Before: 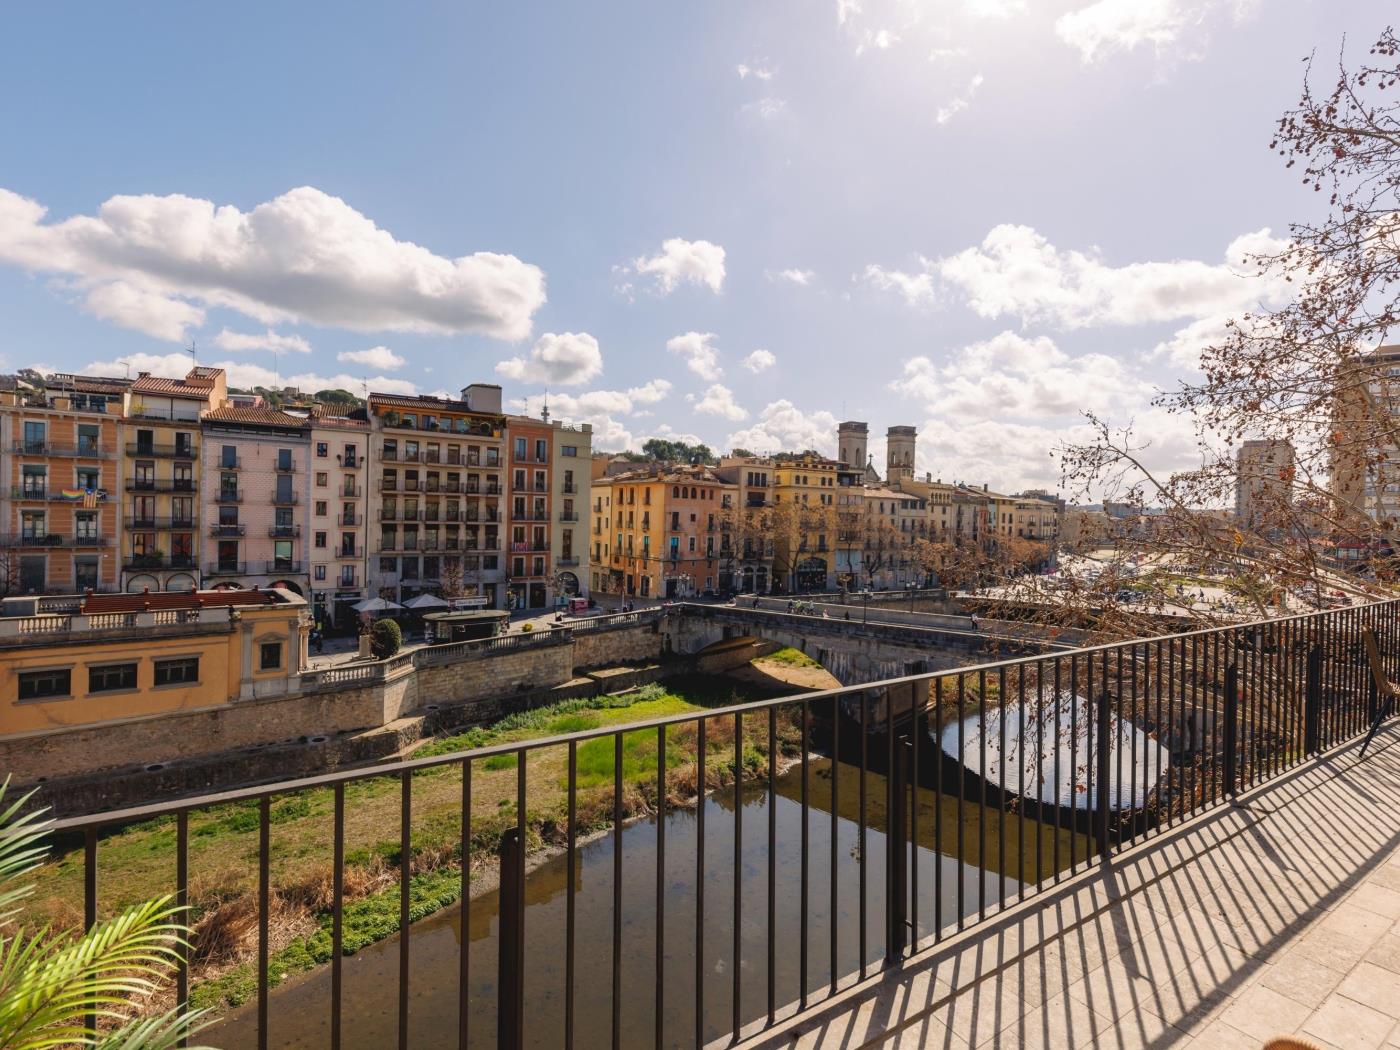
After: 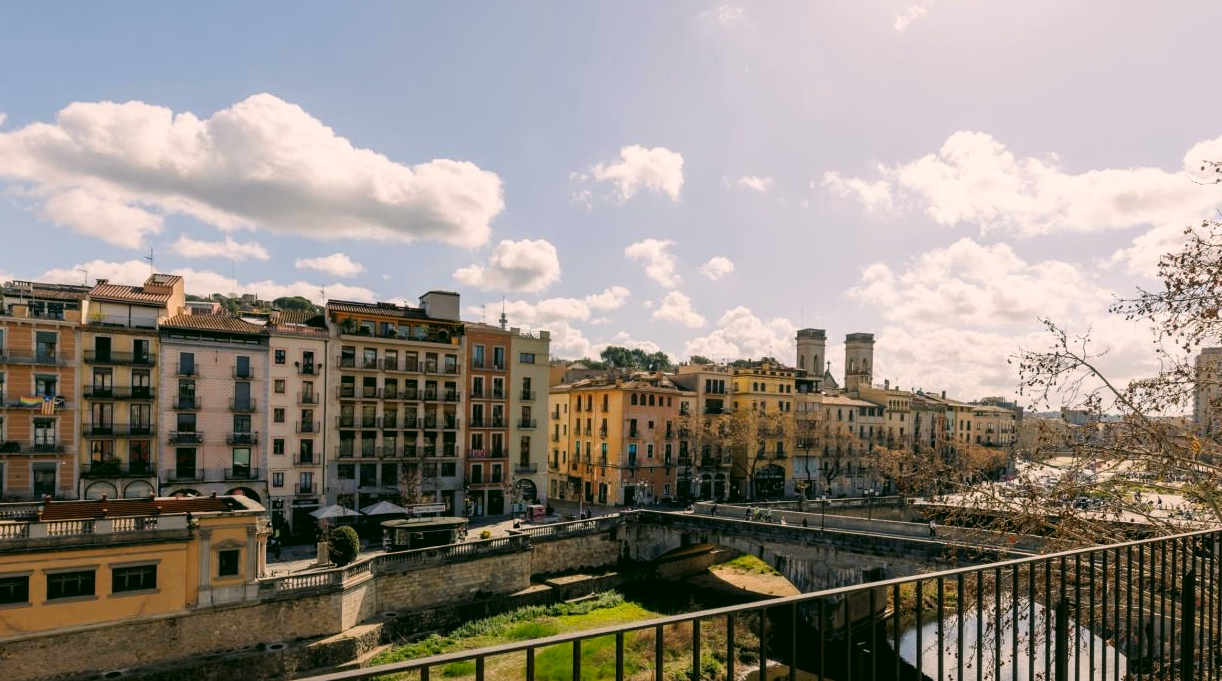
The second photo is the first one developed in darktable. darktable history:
filmic rgb: black relative exposure -12.71 EV, white relative exposure 2.8 EV, target black luminance 0%, hardness 8.52, latitude 70.69%, contrast 1.136, shadows ↔ highlights balance -1.02%, iterations of high-quality reconstruction 0
crop: left 3.003%, top 8.902%, right 9.673%, bottom 26.187%
color correction: highlights a* 4.55, highlights b* 4.98, shadows a* -7.94, shadows b* 4.54
